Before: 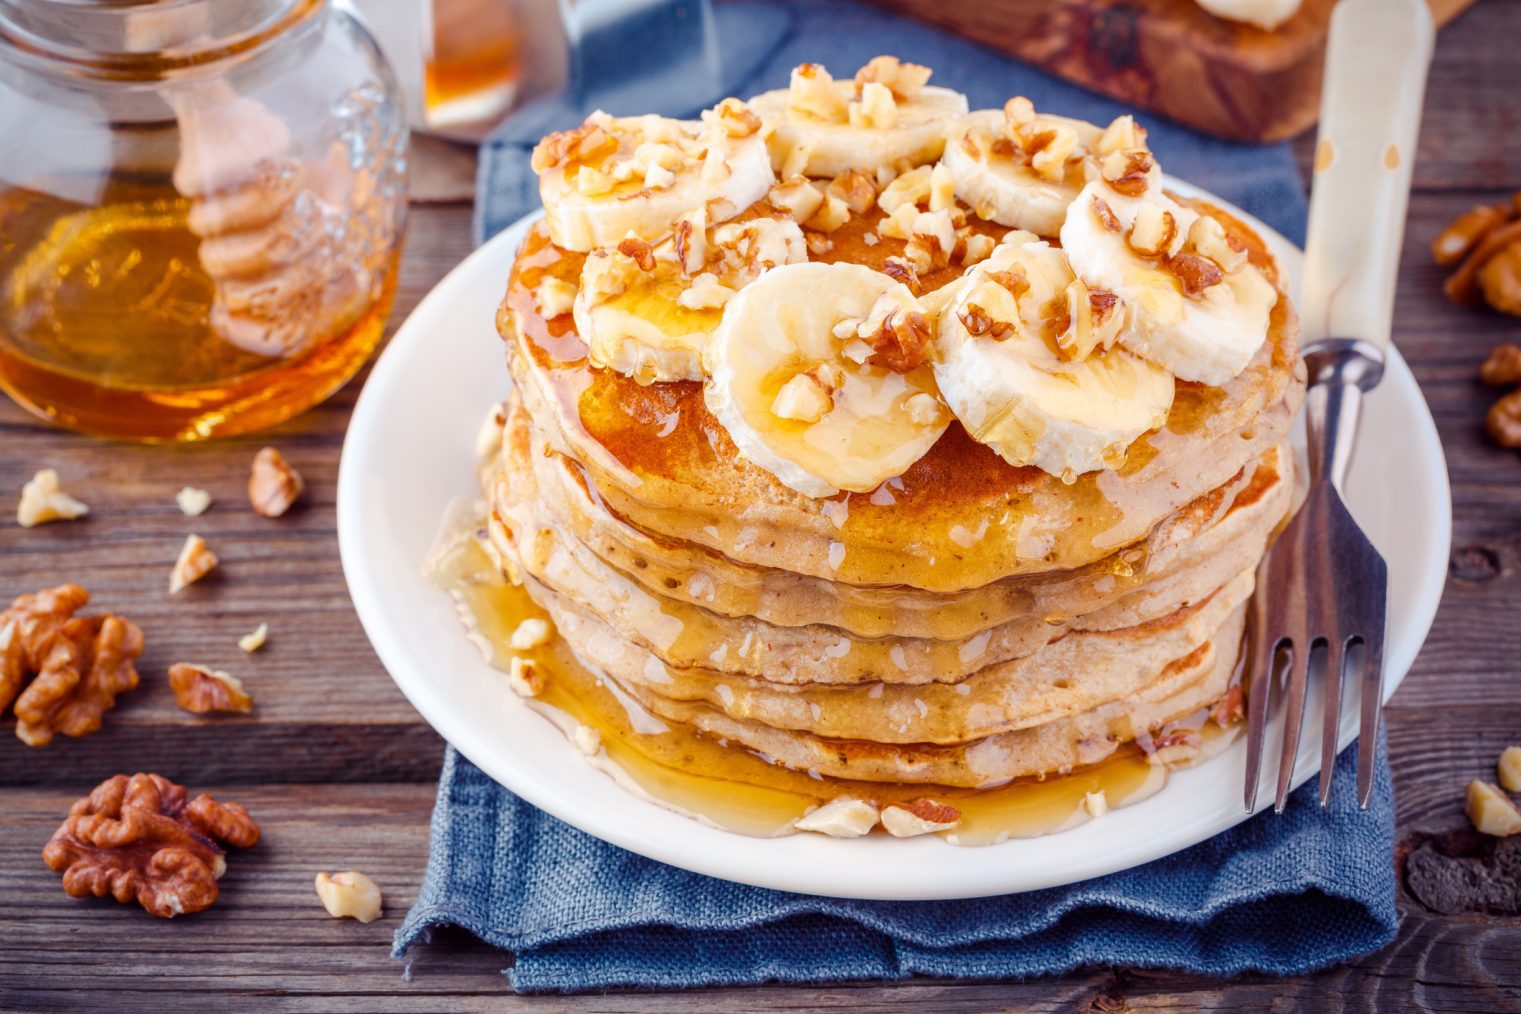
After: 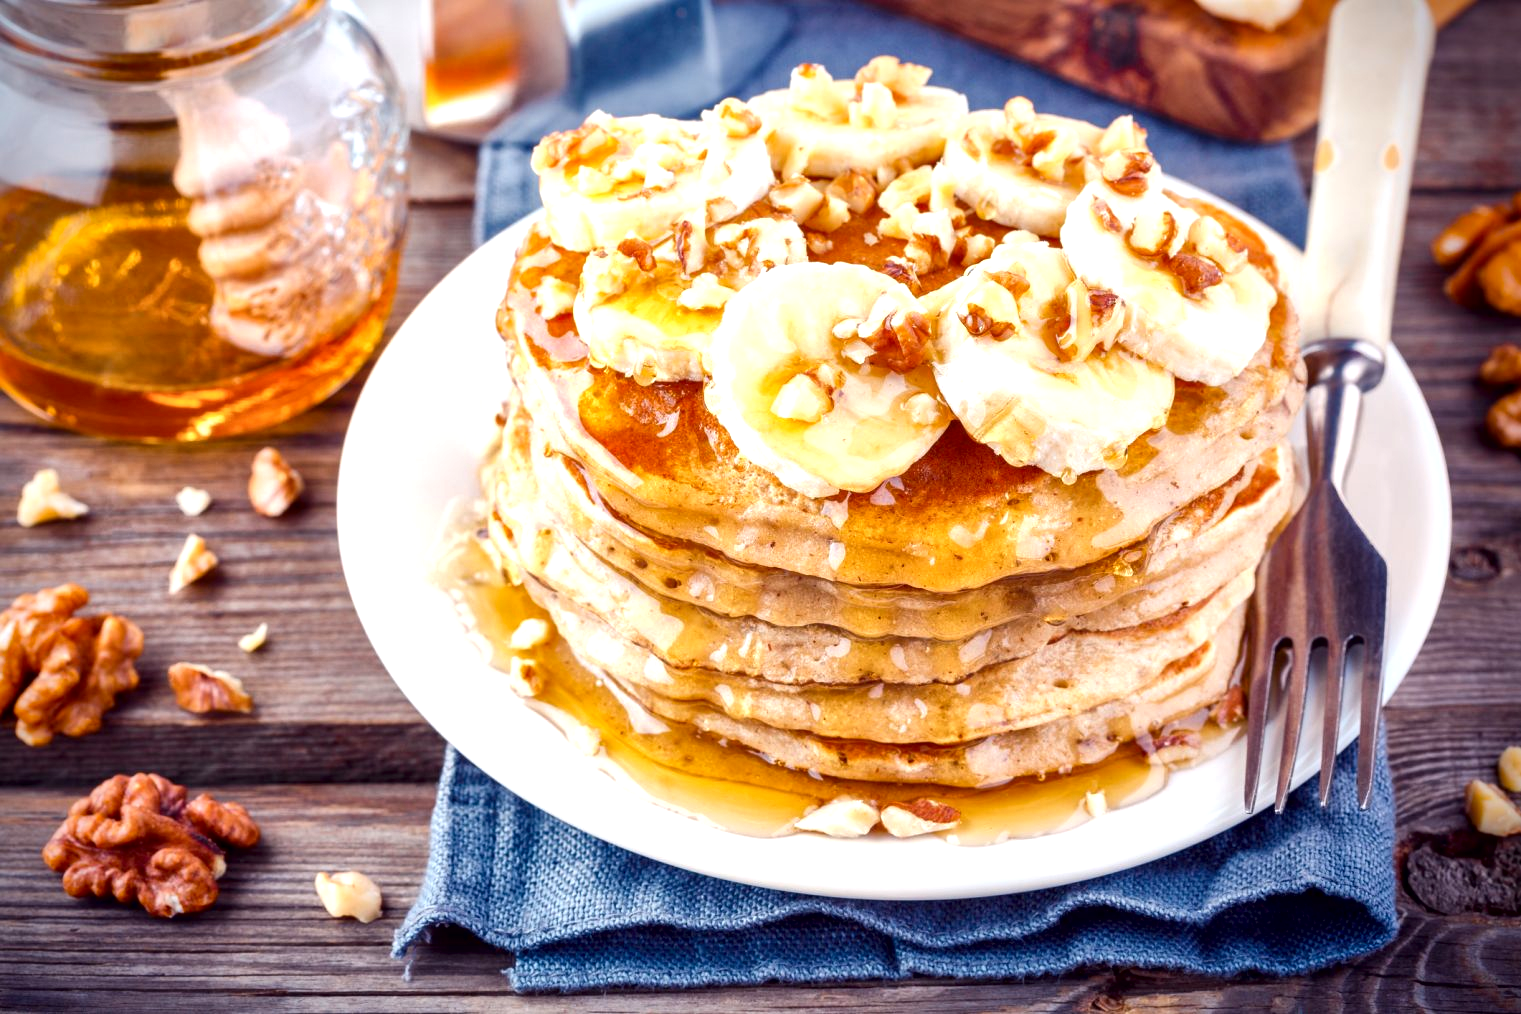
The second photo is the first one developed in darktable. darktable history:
exposure: black level correction 0.001, exposure 0.5 EV, compensate exposure bias true, compensate highlight preservation false
local contrast: mode bilateral grid, contrast 25, coarseness 60, detail 151%, midtone range 0.2
vignetting: fall-off start 88.53%, fall-off radius 44.2%, saturation 0.376, width/height ratio 1.161
